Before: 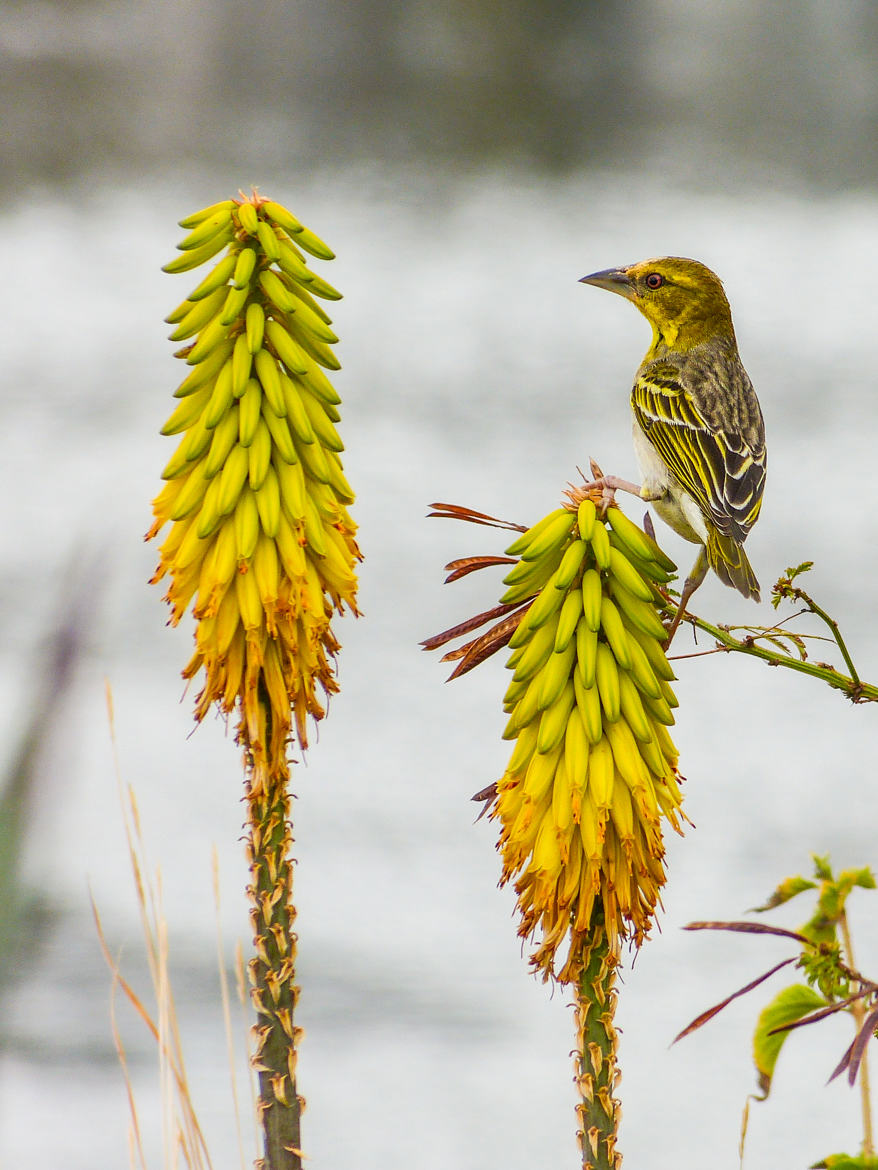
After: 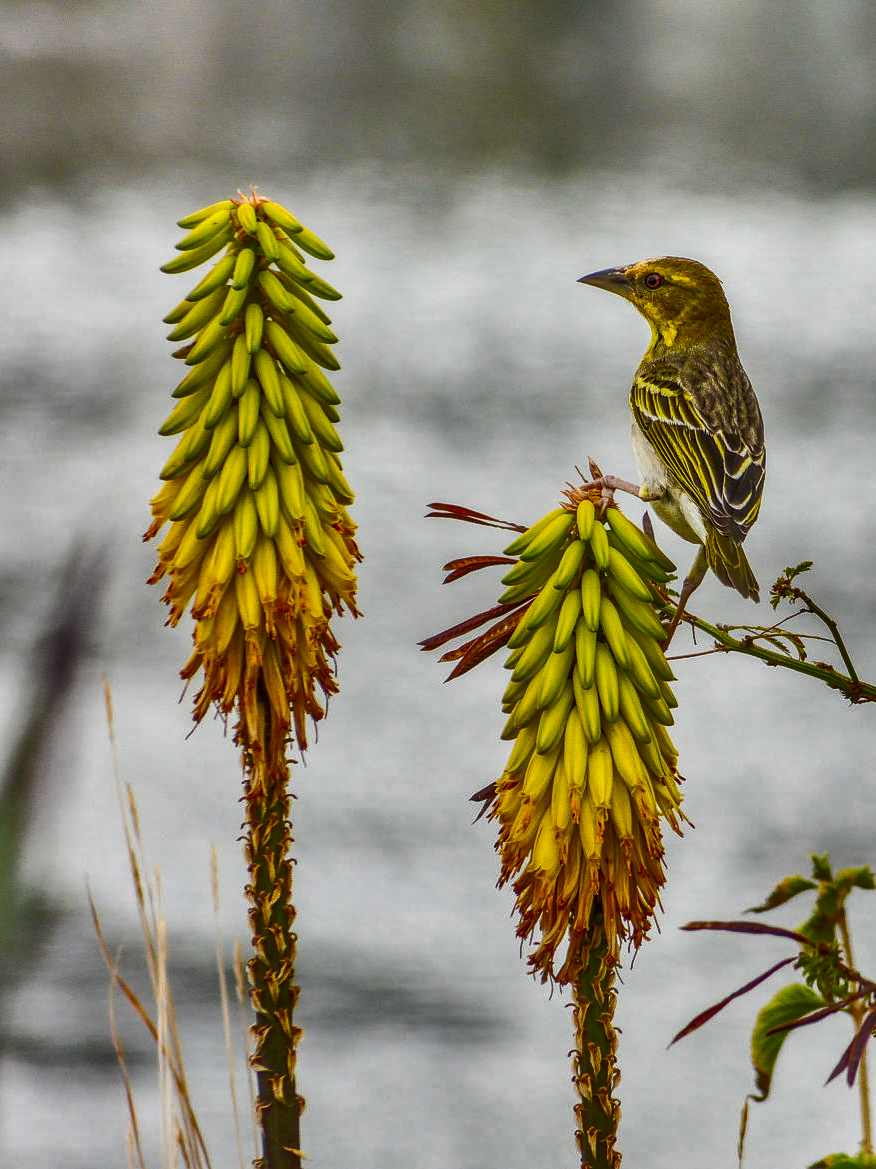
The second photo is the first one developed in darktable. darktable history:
crop: left 0.142%
shadows and highlights: shadows 20.75, highlights -80.97, soften with gaussian
local contrast: on, module defaults
